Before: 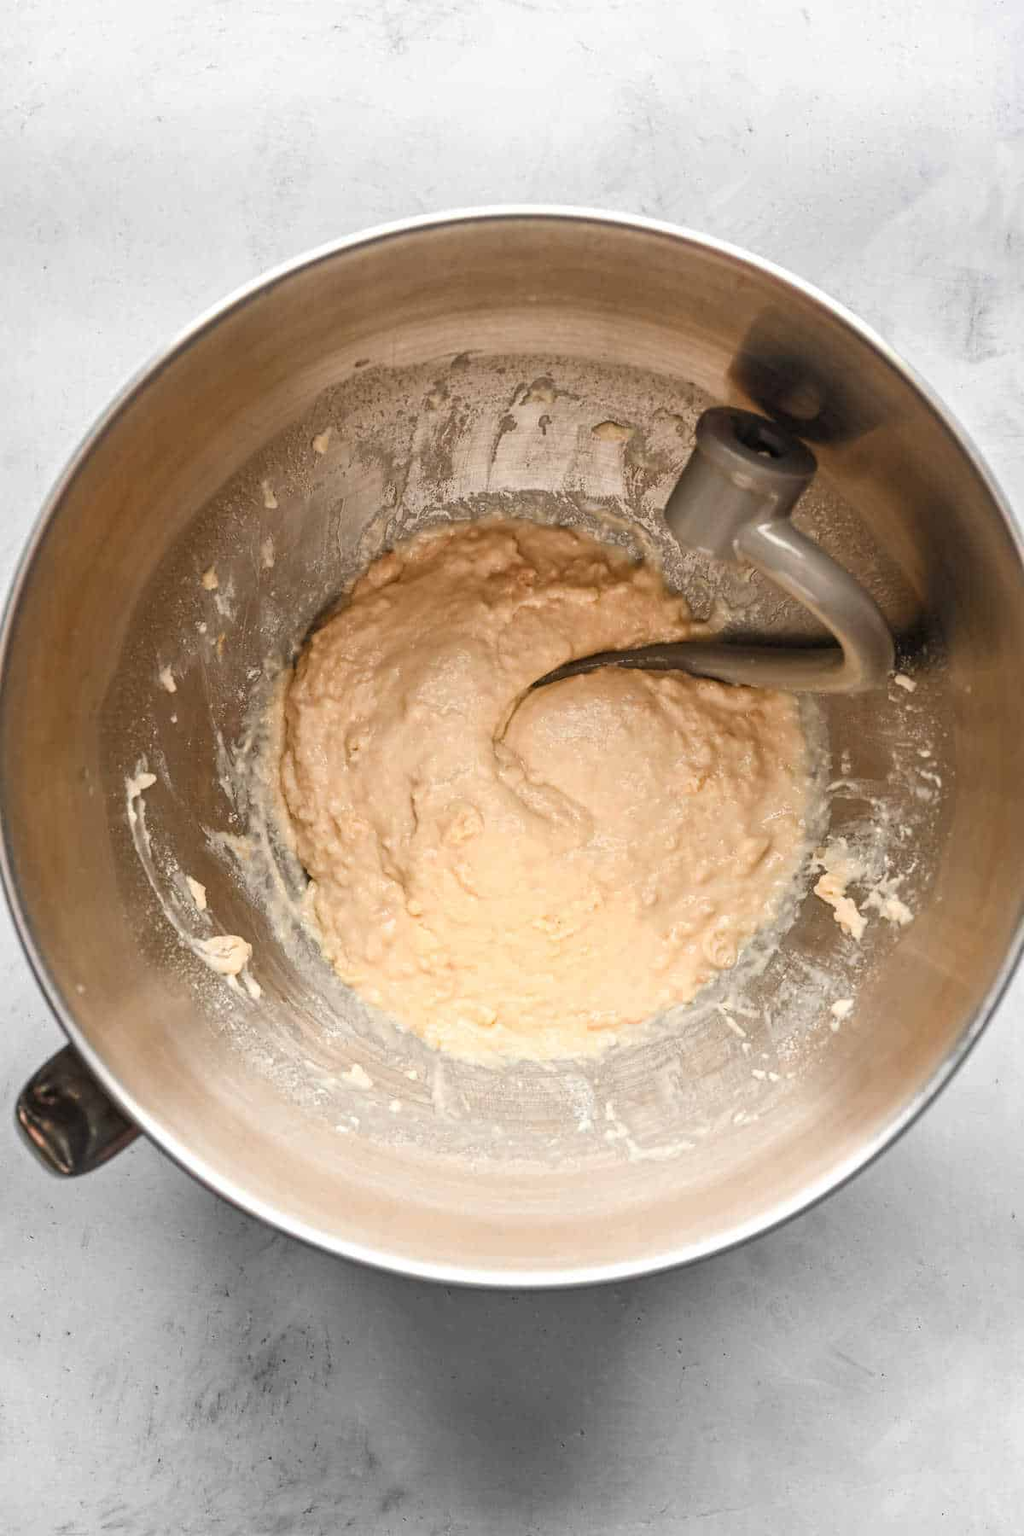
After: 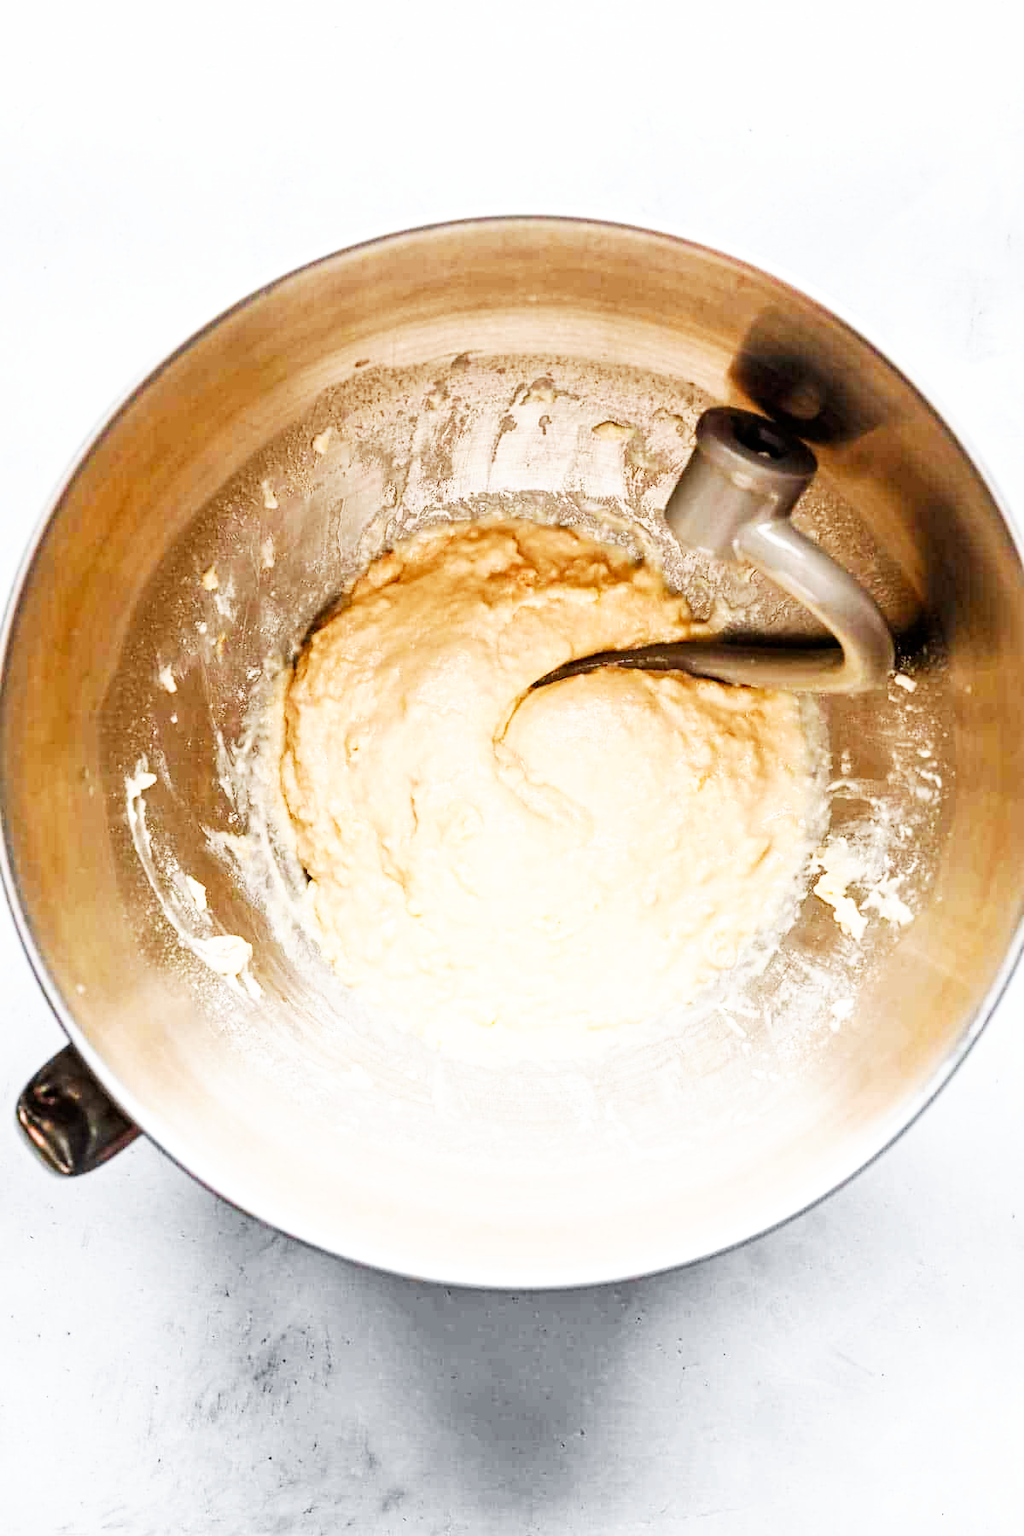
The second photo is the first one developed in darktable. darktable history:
exposure: black level correction 0.007, compensate highlight preservation false
base curve: curves: ch0 [(0, 0) (0.007, 0.004) (0.027, 0.03) (0.046, 0.07) (0.207, 0.54) (0.442, 0.872) (0.673, 0.972) (1, 1)], preserve colors none
white balance: red 0.98, blue 1.034
